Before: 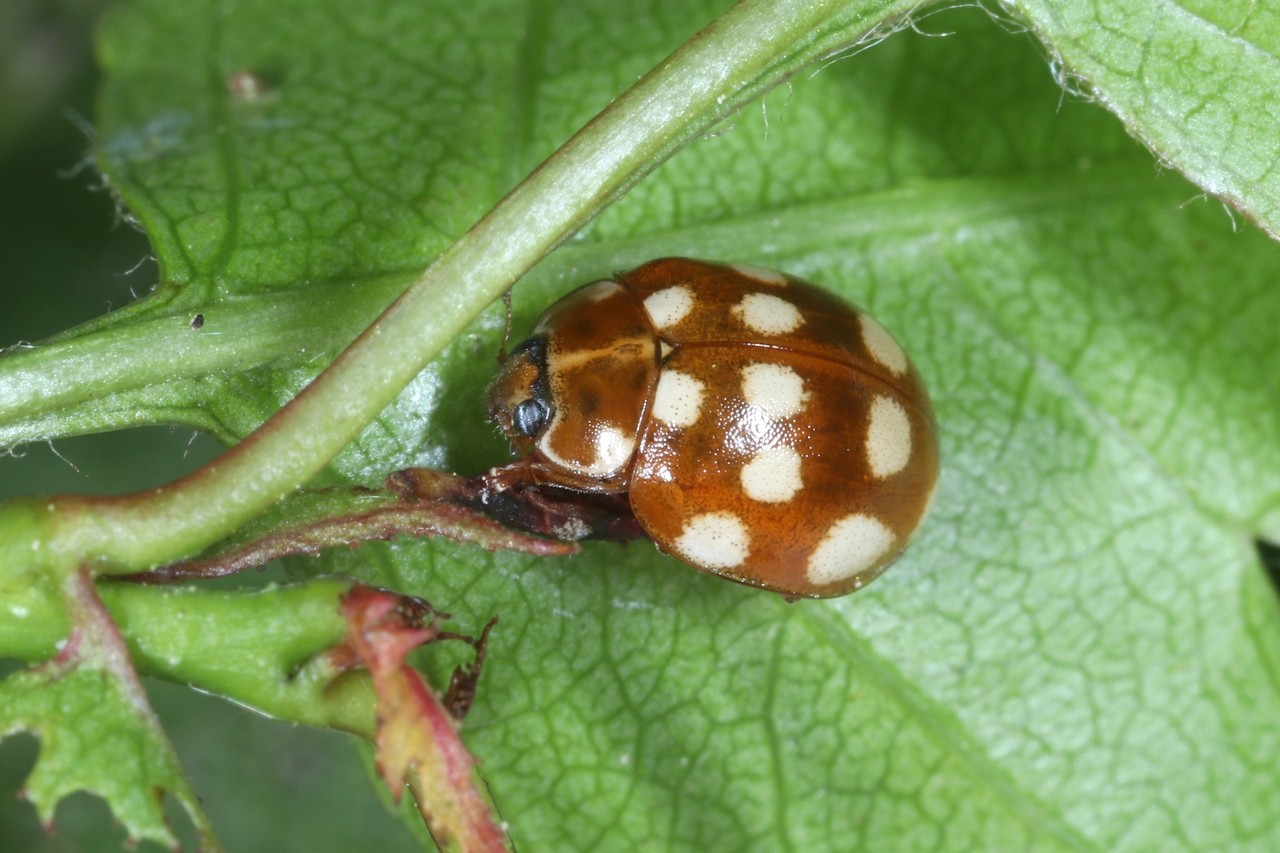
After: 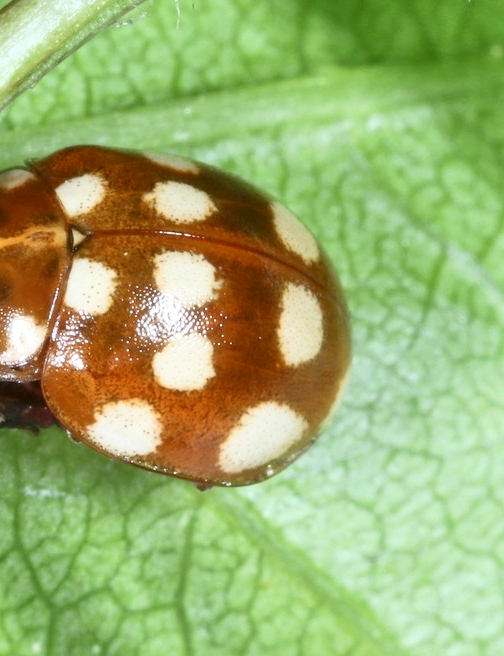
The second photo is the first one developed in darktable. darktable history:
crop: left 46.011%, top 13.153%, right 13.925%, bottom 9.829%
contrast brightness saturation: contrast 0.281
tone equalizer: -7 EV 0.142 EV, -6 EV 0.625 EV, -5 EV 1.13 EV, -4 EV 1.3 EV, -3 EV 1.14 EV, -2 EV 0.6 EV, -1 EV 0.159 EV
